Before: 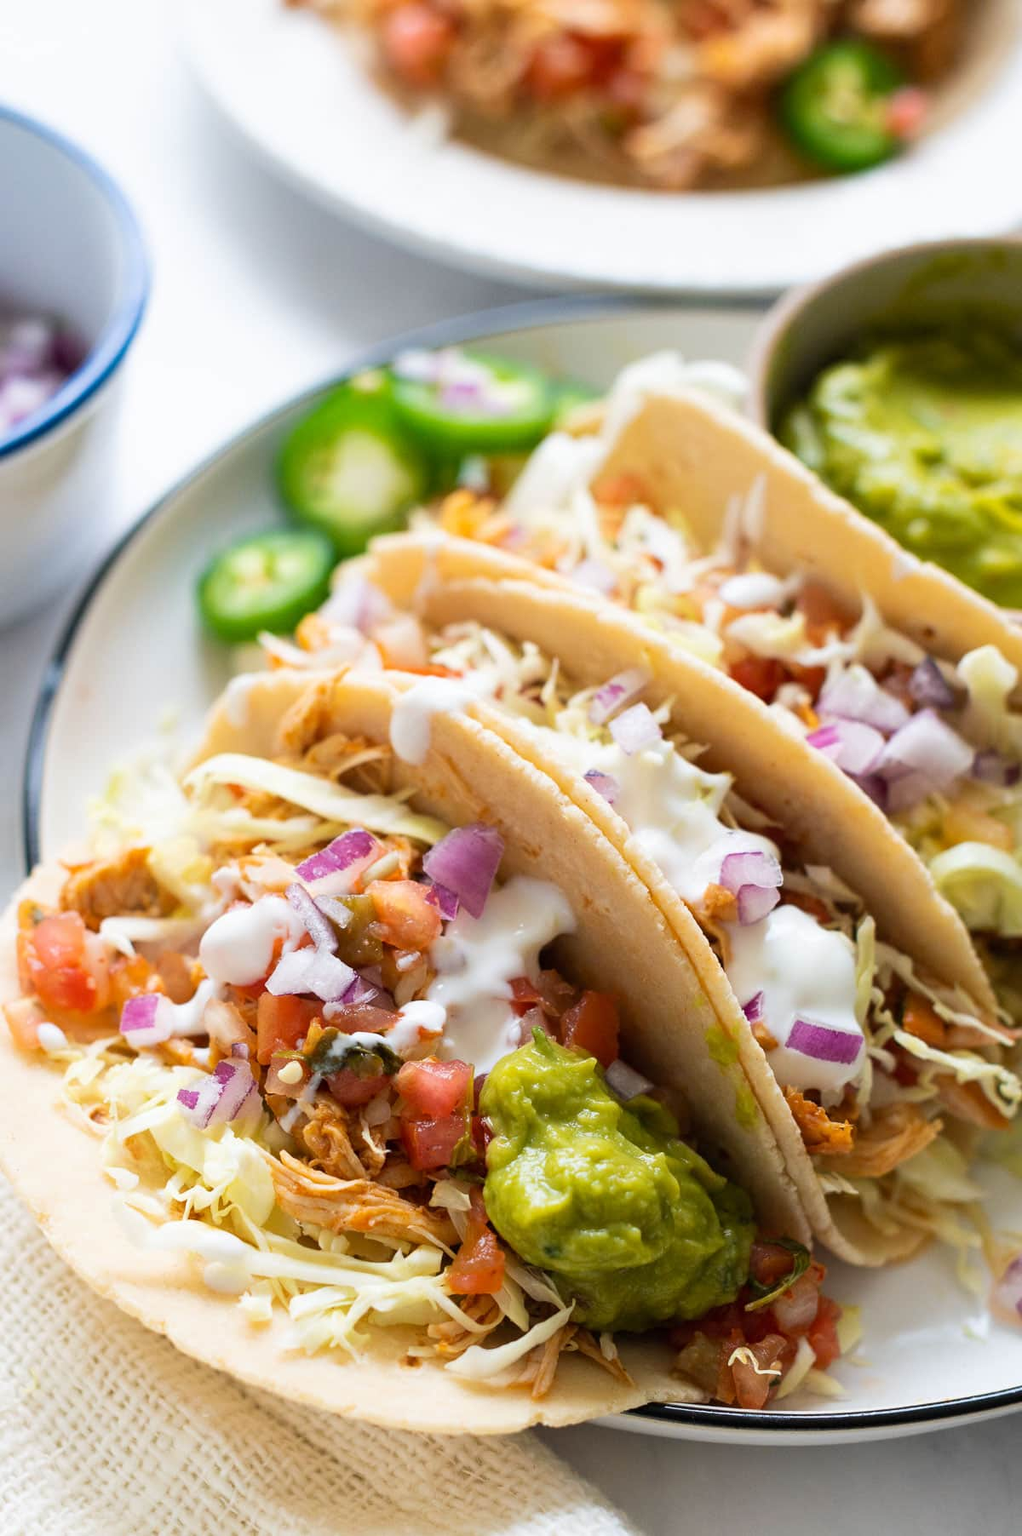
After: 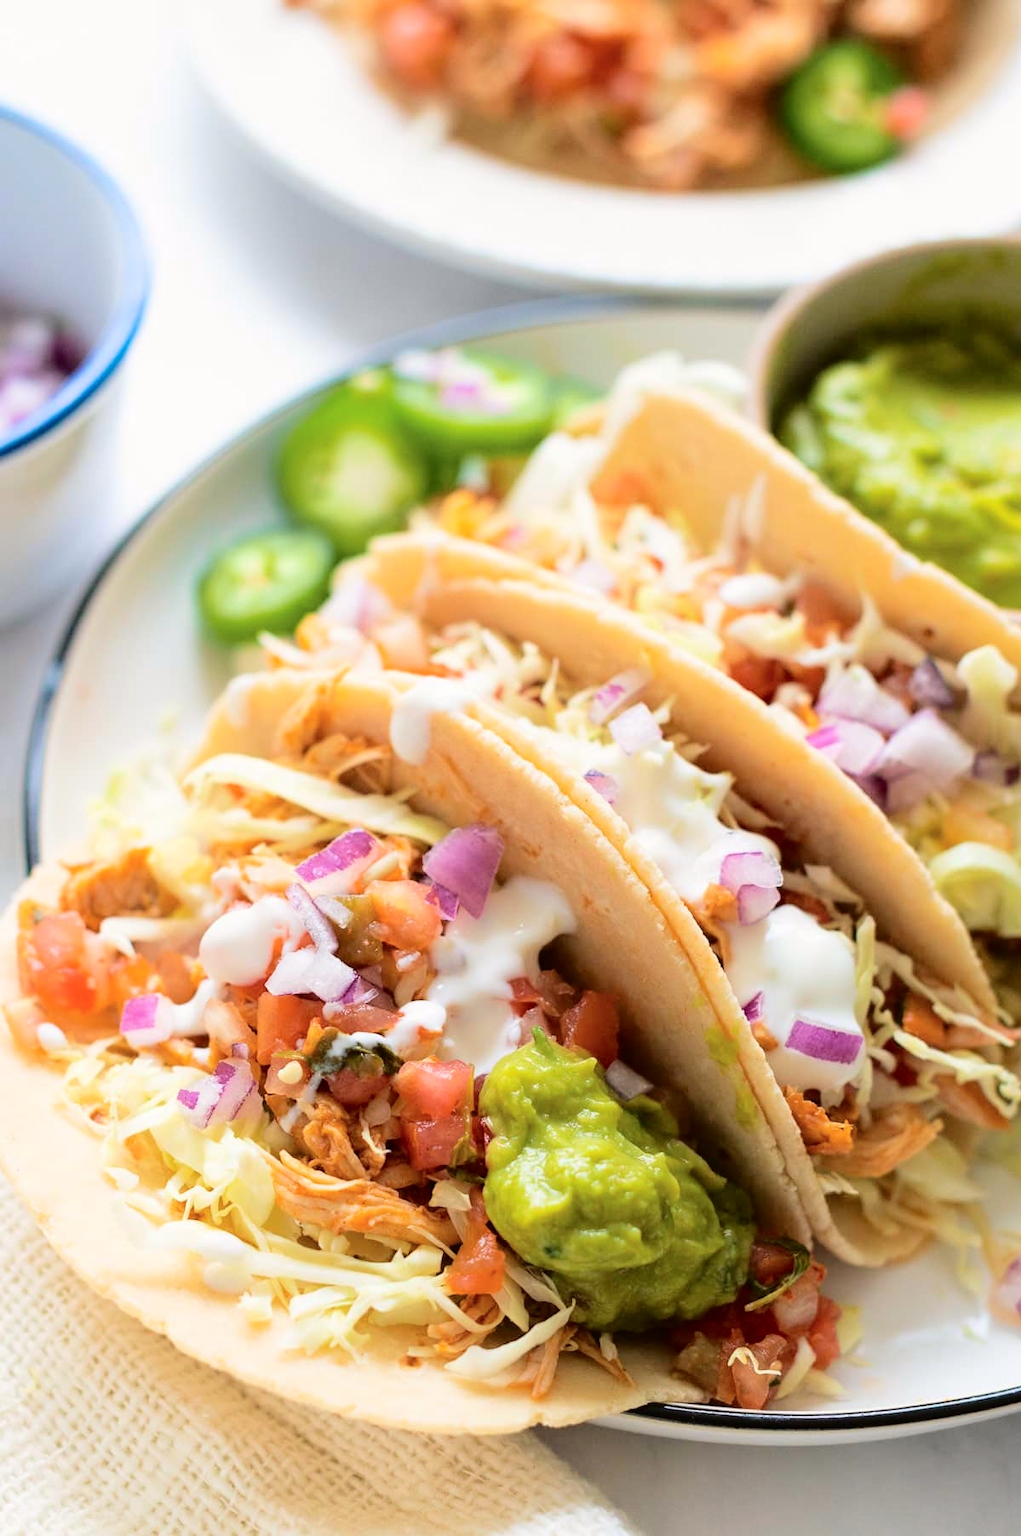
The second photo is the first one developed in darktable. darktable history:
tone curve: curves: ch0 [(0, 0.01) (0.052, 0.045) (0.136, 0.133) (0.275, 0.35) (0.43, 0.54) (0.676, 0.751) (0.89, 0.919) (1, 1)]; ch1 [(0, 0) (0.094, 0.081) (0.285, 0.299) (0.385, 0.403) (0.447, 0.429) (0.495, 0.496) (0.544, 0.552) (0.589, 0.612) (0.722, 0.728) (1, 1)]; ch2 [(0, 0) (0.257, 0.217) (0.43, 0.421) (0.498, 0.507) (0.531, 0.544) (0.56, 0.579) (0.625, 0.642) (1, 1)], color space Lab, independent channels, preserve colors none
